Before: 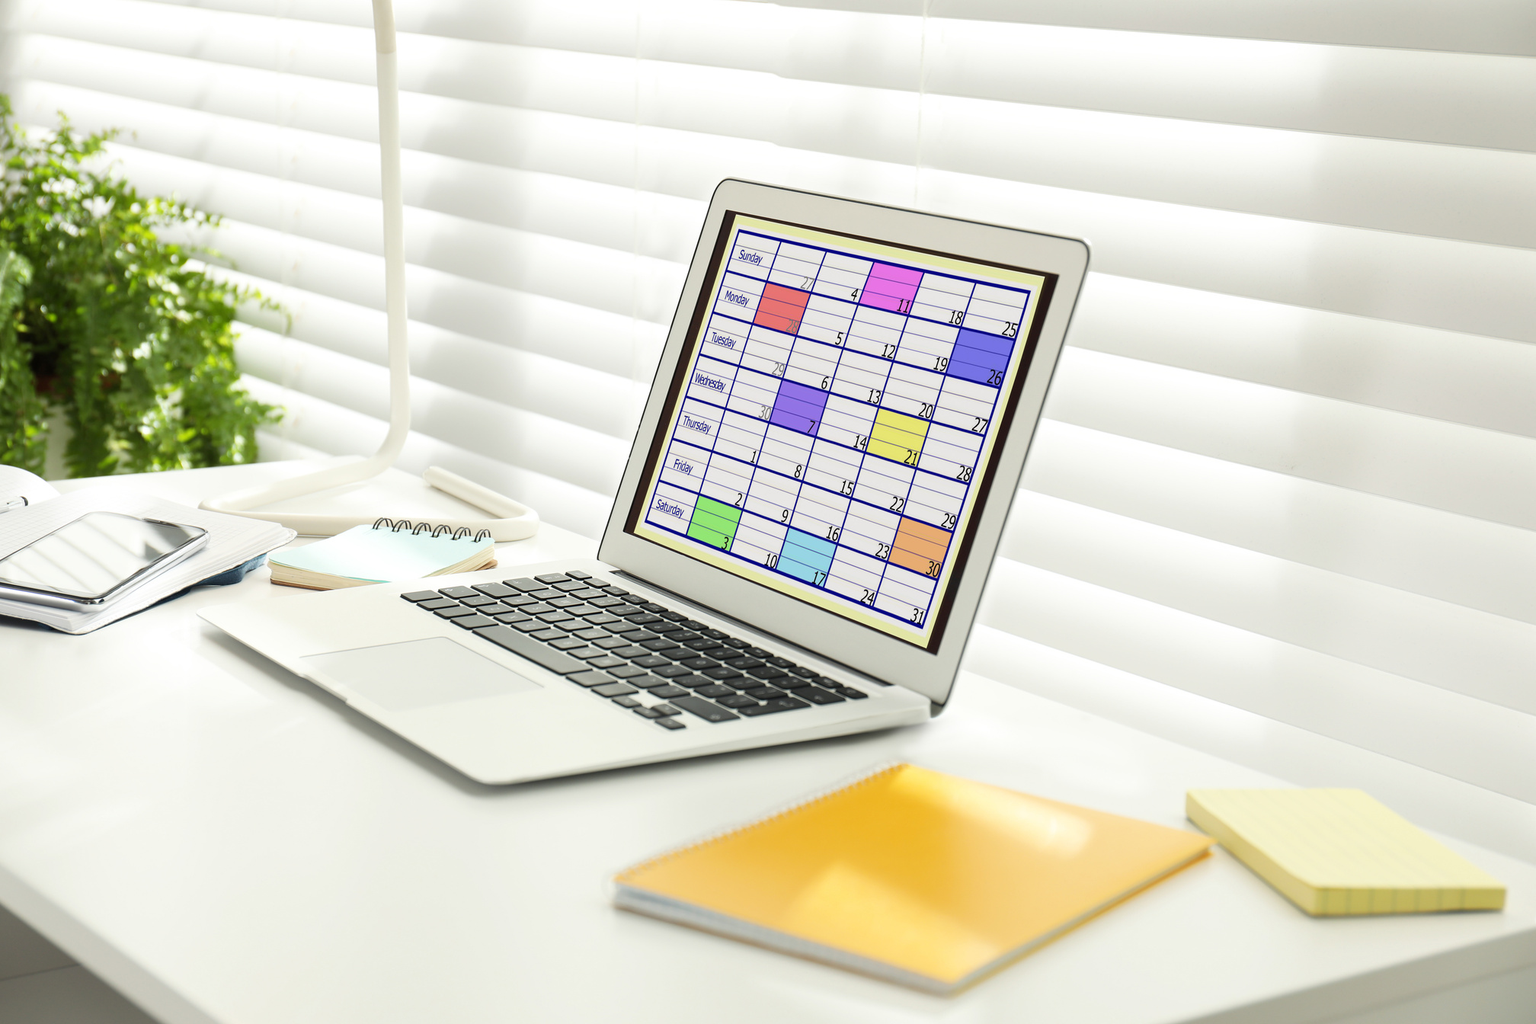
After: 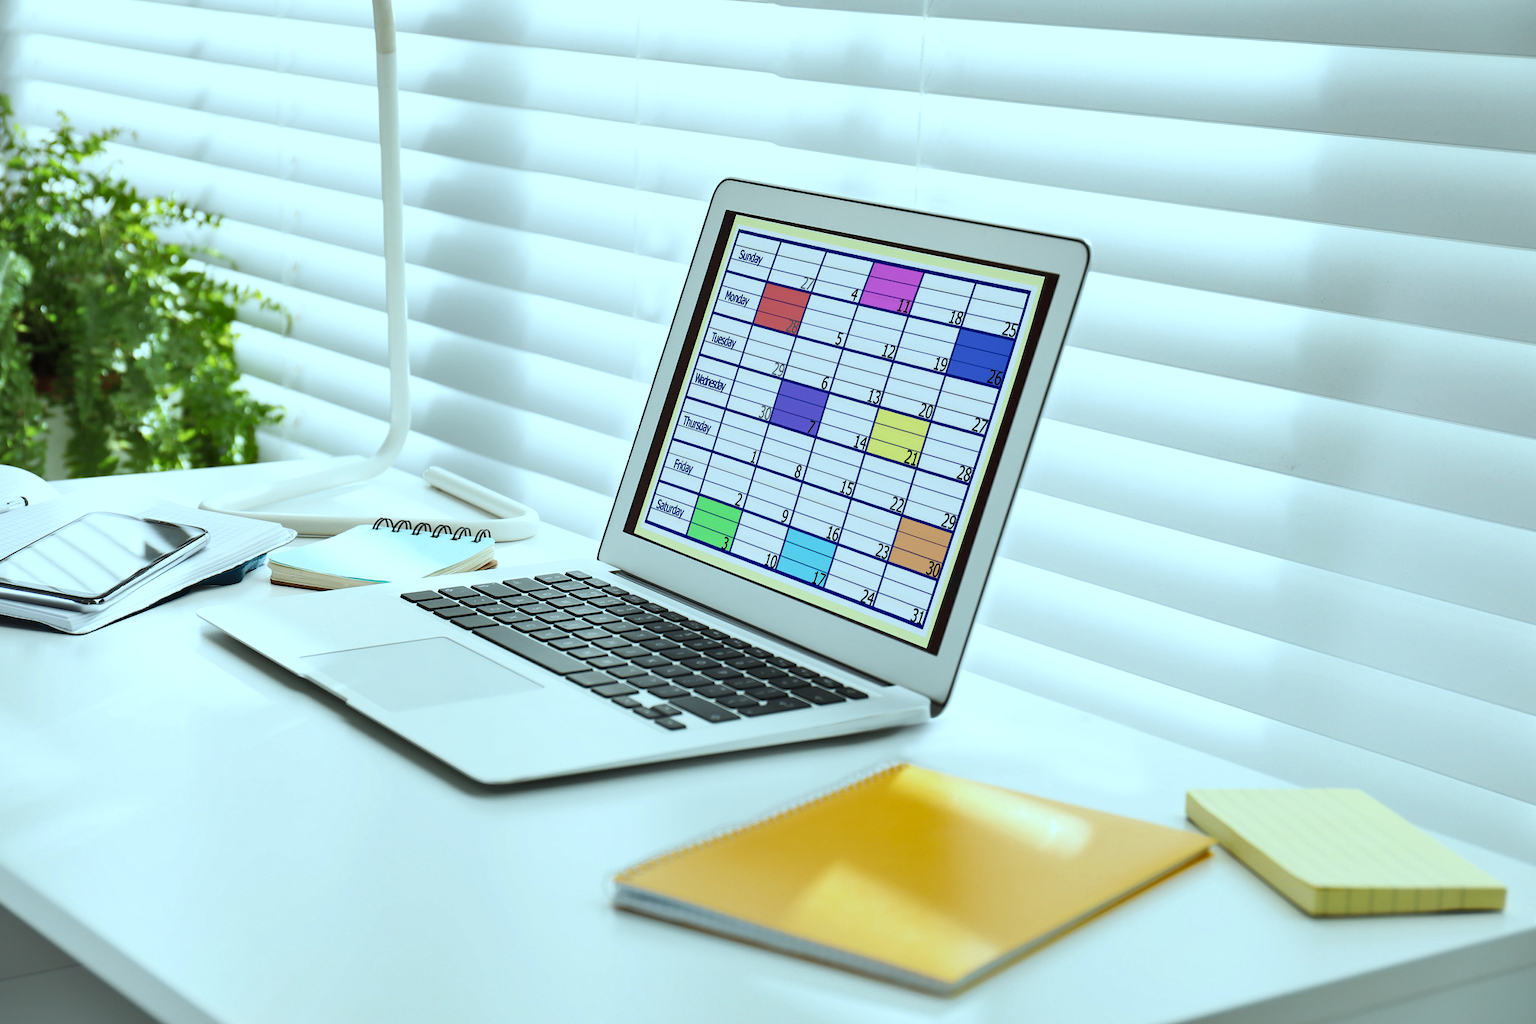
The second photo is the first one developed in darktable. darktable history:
color correction: highlights a* -11.96, highlights b* -15.62
shadows and highlights: soften with gaussian
